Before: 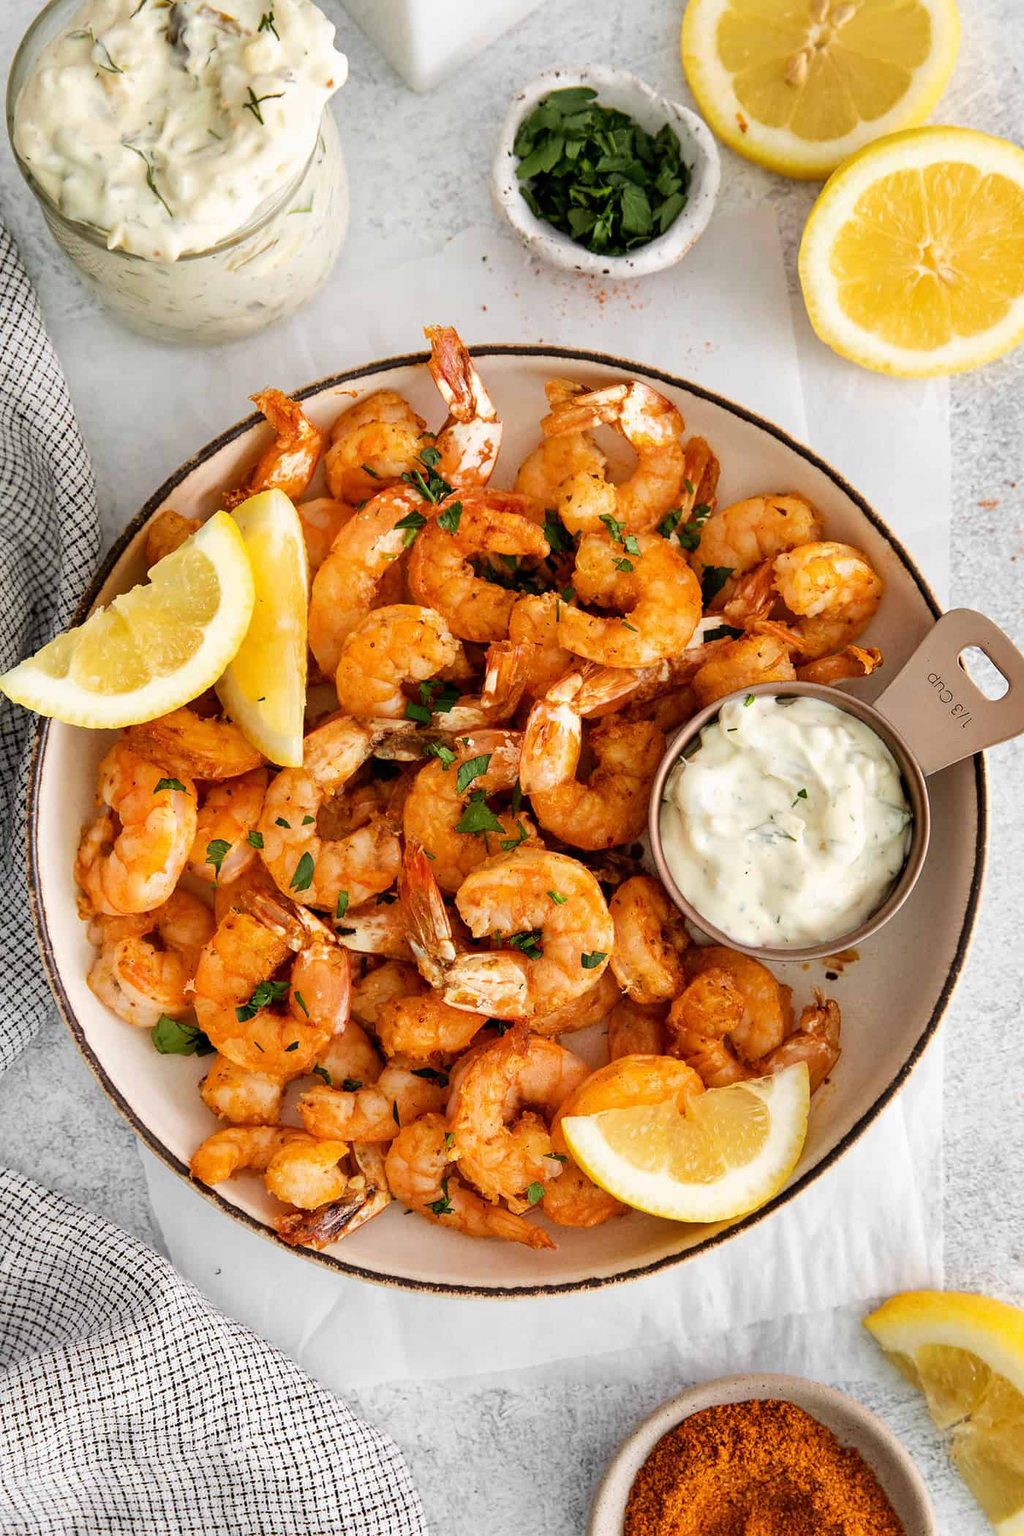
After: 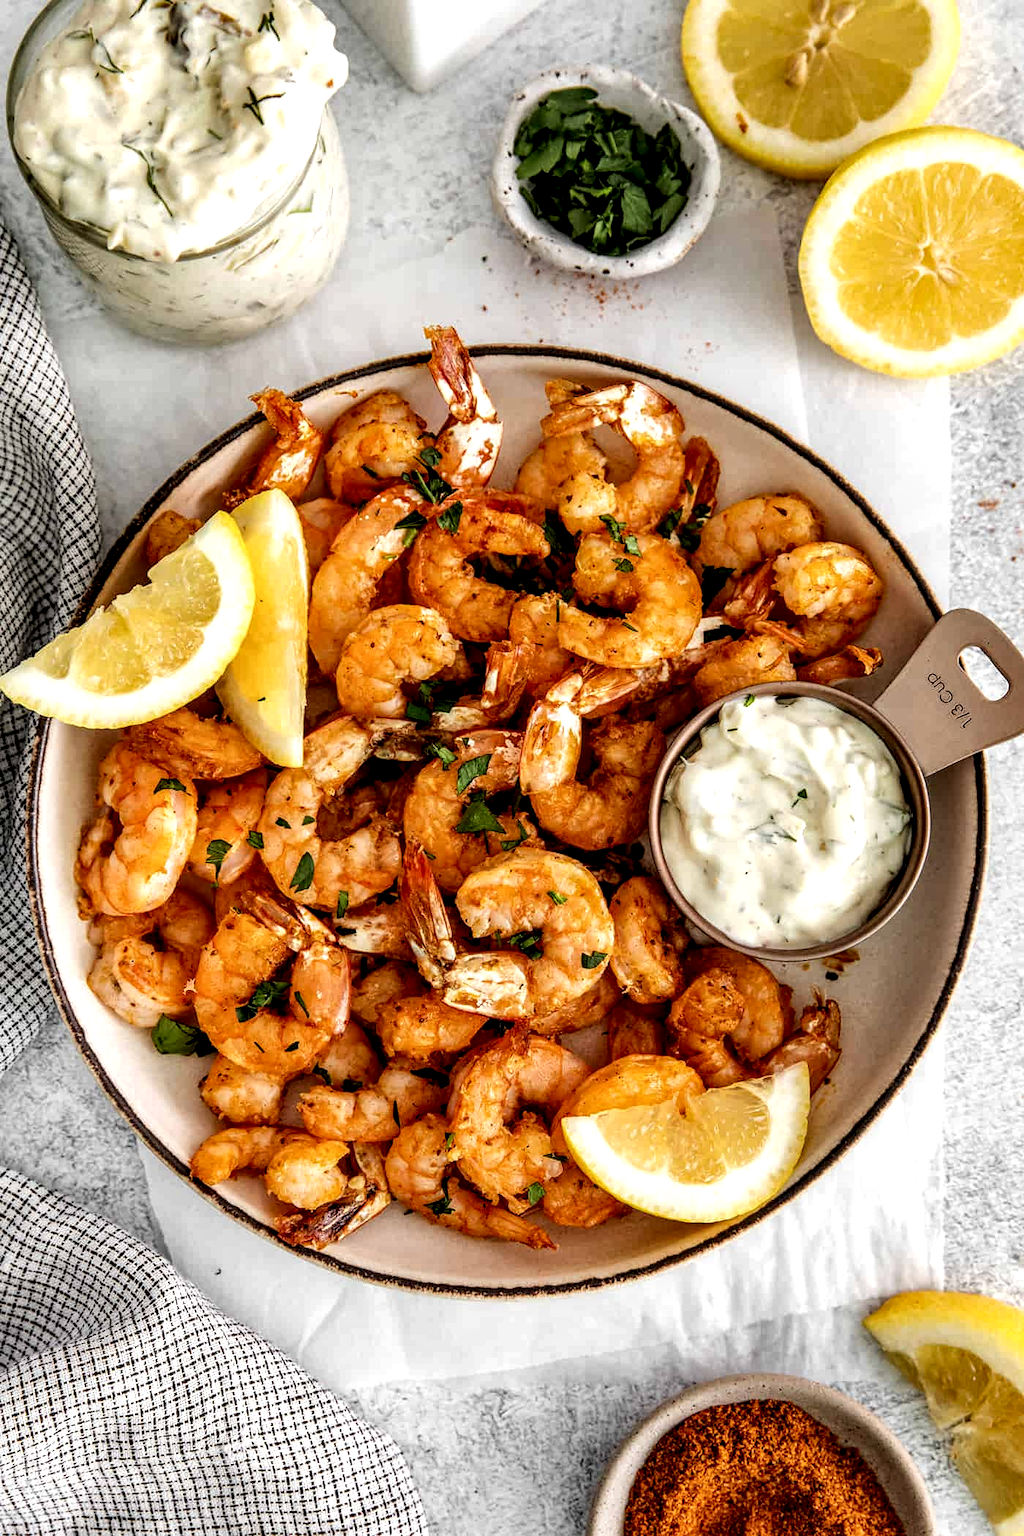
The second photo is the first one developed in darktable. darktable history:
local contrast: highlights 16%, detail 186%
